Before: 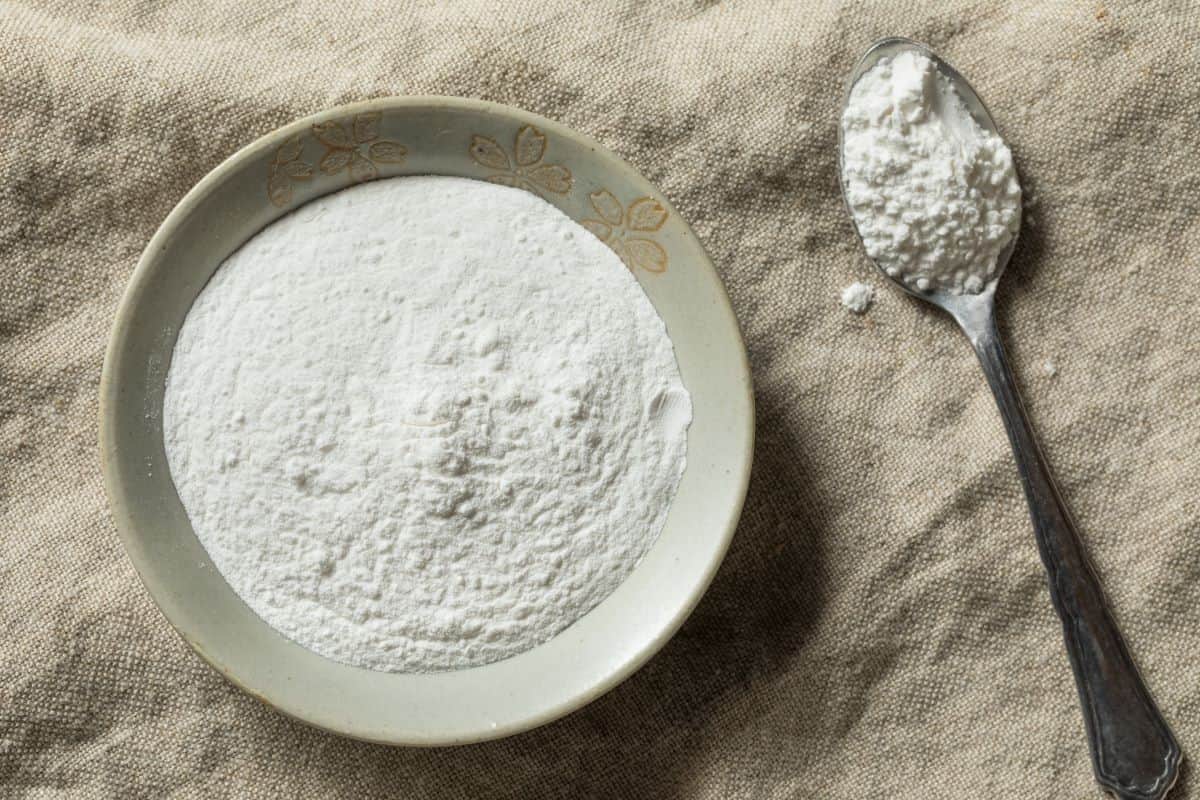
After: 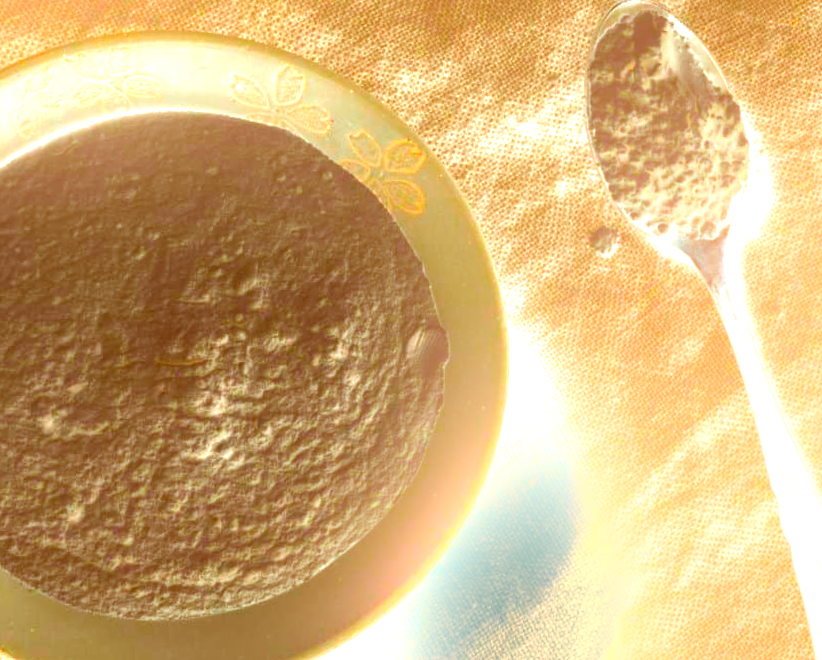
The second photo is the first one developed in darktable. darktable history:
crop and rotate: left 24.034%, top 2.838%, right 6.406%, bottom 6.299%
exposure: black level correction 0, exposure 1.975 EV, compensate exposure bias true, compensate highlight preservation false
contrast brightness saturation: contrast 0.14, brightness 0.21
levels: levels [0.044, 0.475, 0.791]
rotate and perspective: rotation -0.013°, lens shift (vertical) -0.027, lens shift (horizontal) 0.178, crop left 0.016, crop right 0.989, crop top 0.082, crop bottom 0.918
shadows and highlights: radius 121.13, shadows 21.4, white point adjustment -9.72, highlights -14.39, soften with gaussian
color balance: lift [1.005, 0.99, 1.007, 1.01], gamma [1, 0.979, 1.011, 1.021], gain [0.923, 1.098, 1.025, 0.902], input saturation 90.45%, contrast 7.73%, output saturation 105.91%
bloom: threshold 82.5%, strength 16.25%
